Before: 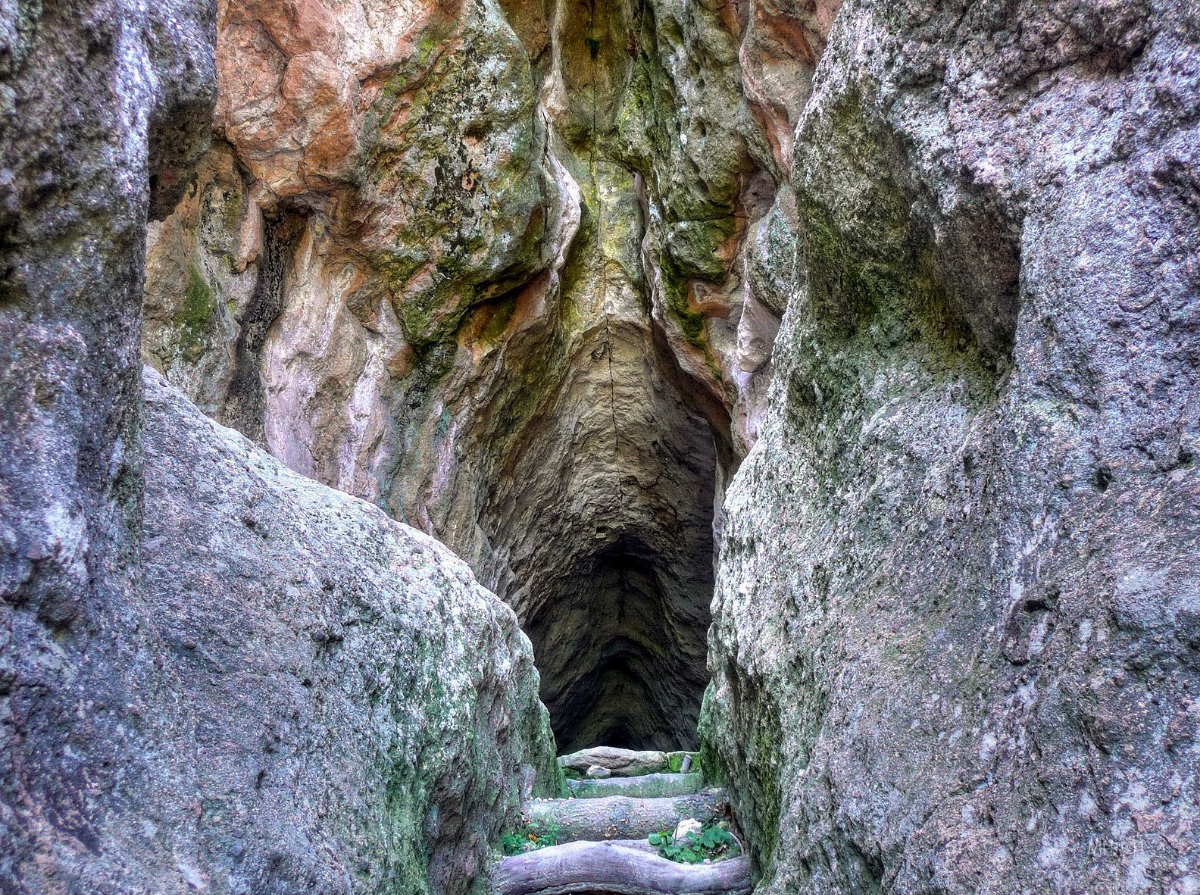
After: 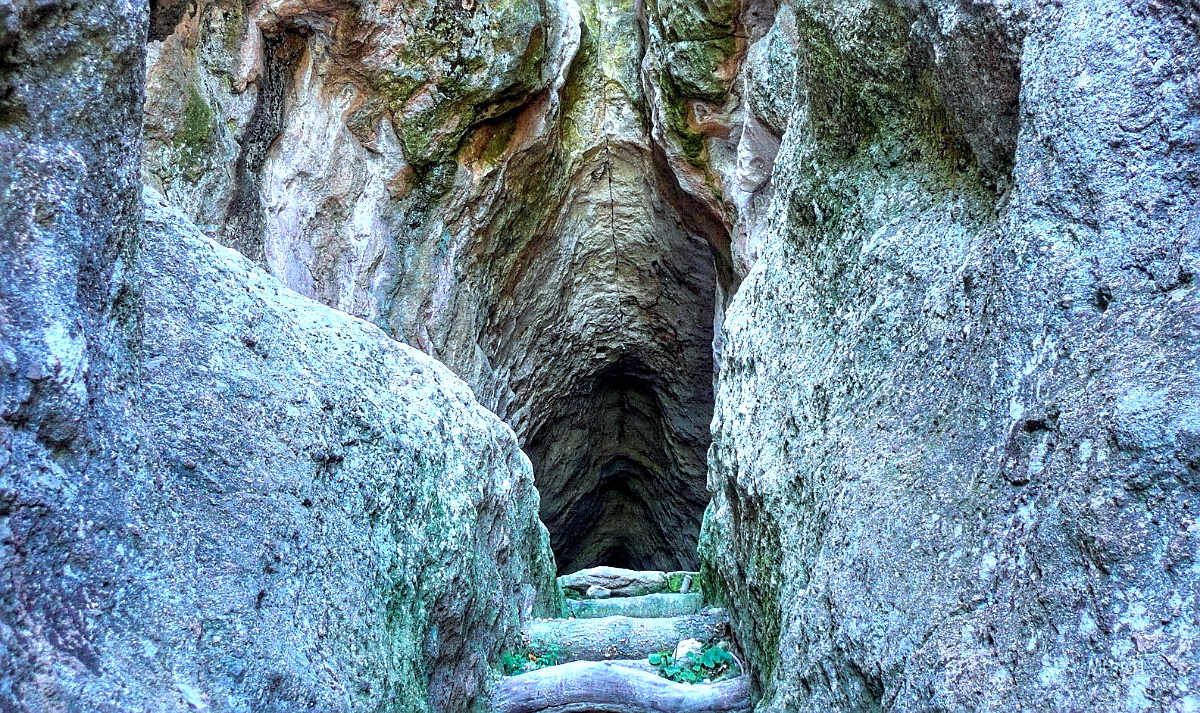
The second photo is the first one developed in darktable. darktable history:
exposure: black level correction 0.001, exposure 0.499 EV, compensate exposure bias true, compensate highlight preservation false
crop and rotate: top 20.259%
sharpen: on, module defaults
color correction: highlights a* -10.43, highlights b* -18.85
